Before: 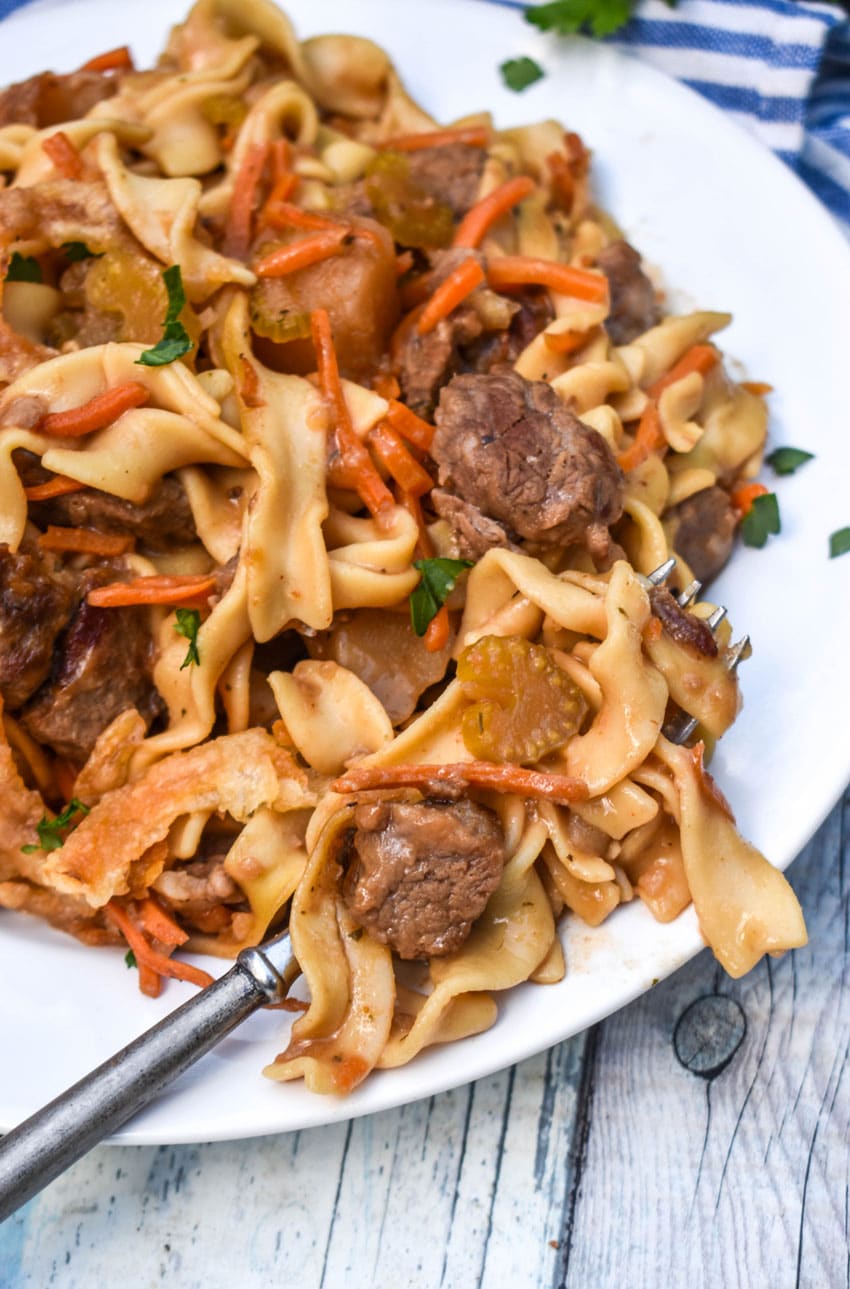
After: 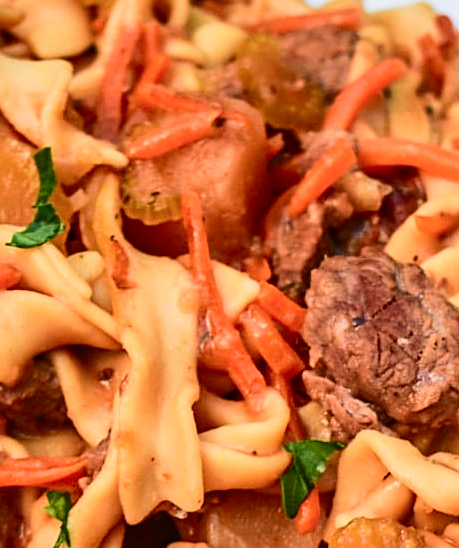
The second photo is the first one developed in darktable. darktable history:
sharpen: on, module defaults
tone curve: curves: ch0 [(0, 0.012) (0.052, 0.04) (0.107, 0.086) (0.276, 0.265) (0.461, 0.531) (0.718, 0.79) (0.921, 0.909) (0.999, 0.951)]; ch1 [(0, 0) (0.339, 0.298) (0.402, 0.363) (0.444, 0.415) (0.485, 0.469) (0.494, 0.493) (0.504, 0.501) (0.525, 0.534) (0.555, 0.587) (0.594, 0.647) (1, 1)]; ch2 [(0, 0) (0.48, 0.48) (0.504, 0.5) (0.535, 0.557) (0.581, 0.623) (0.649, 0.683) (0.824, 0.815) (1, 1)], color space Lab, independent channels, preserve colors none
crop: left 15.291%, top 9.232%, right 30.65%, bottom 48.195%
